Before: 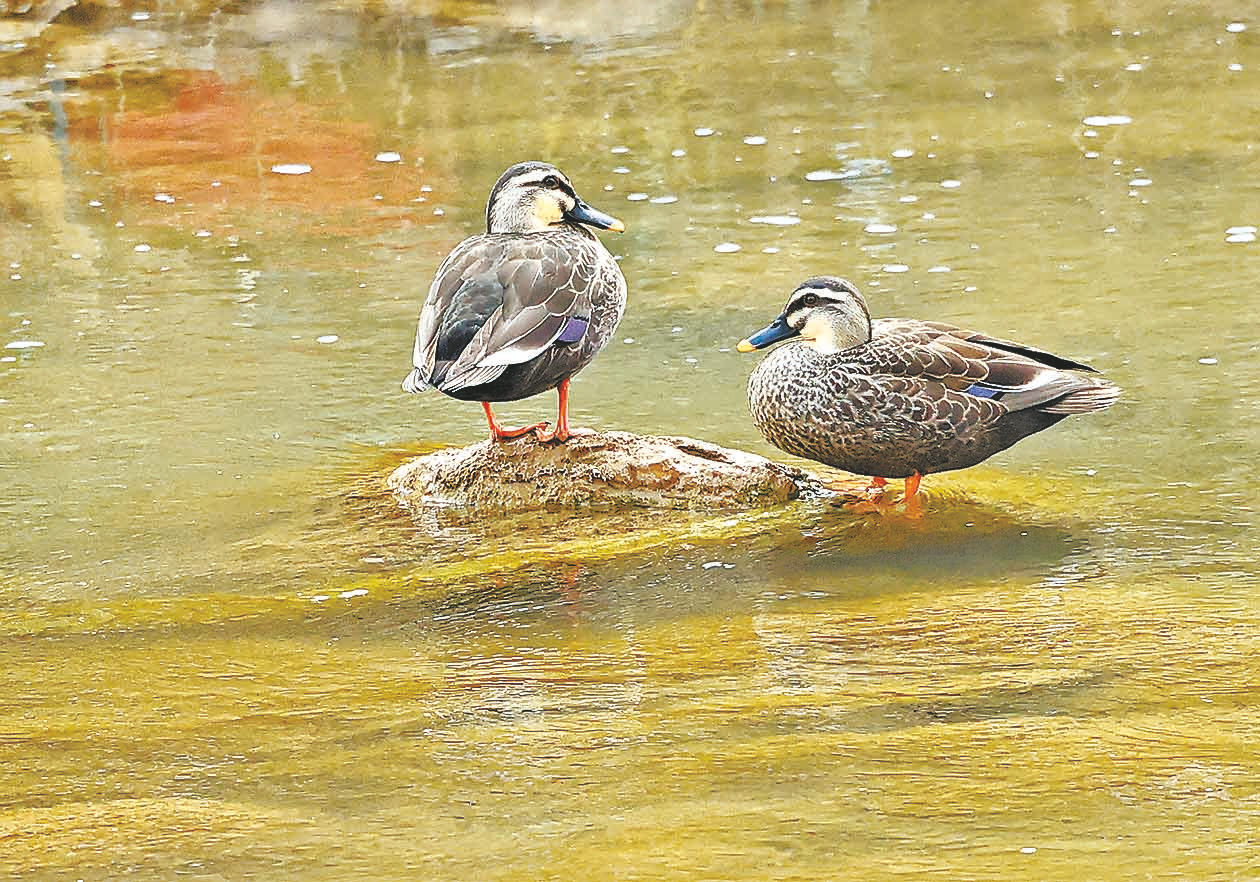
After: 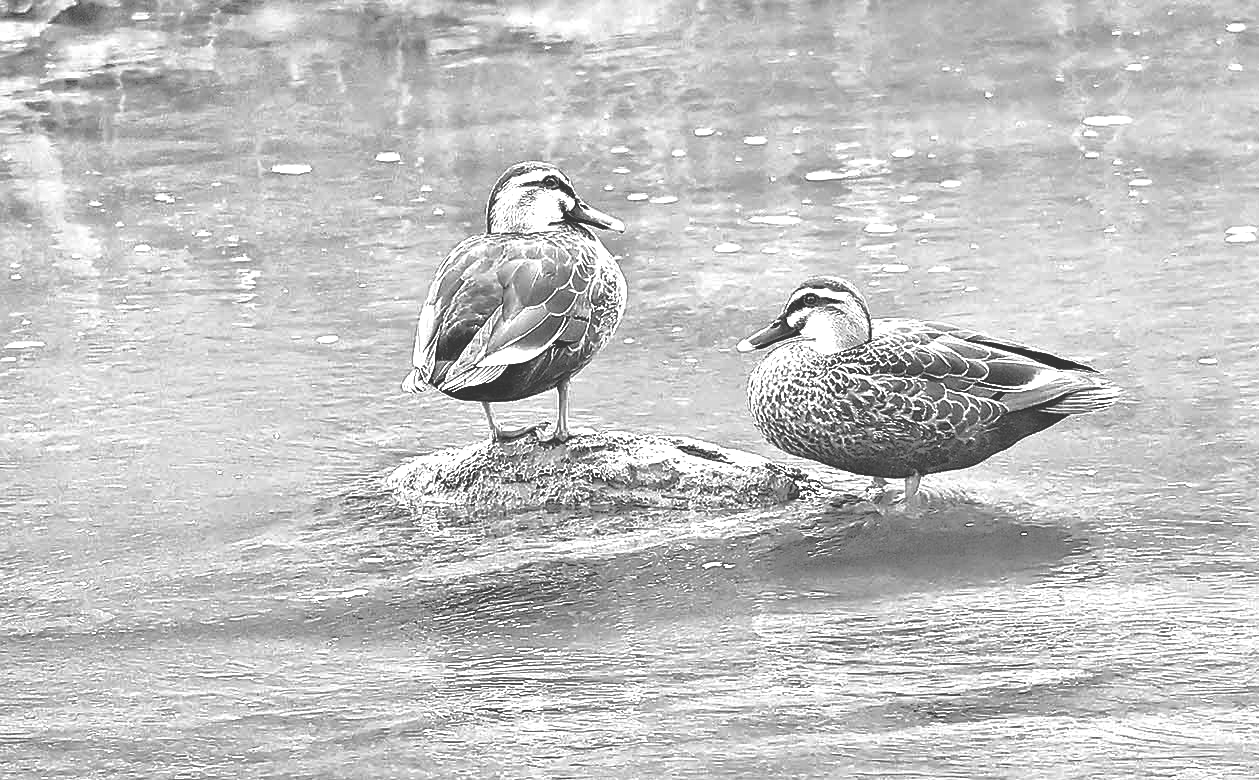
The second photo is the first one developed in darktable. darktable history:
monochrome: a 30.25, b 92.03
color balance rgb: perceptual saturation grading › global saturation 20%, perceptual saturation grading › highlights -50%, perceptual saturation grading › shadows 30%, perceptual brilliance grading › global brilliance 10%, perceptual brilliance grading › shadows 15%
rgb levels: levels [[0.013, 0.434, 0.89], [0, 0.5, 1], [0, 0.5, 1]]
rgb curve: curves: ch0 [(0, 0.186) (0.314, 0.284) (0.576, 0.466) (0.805, 0.691) (0.936, 0.886)]; ch1 [(0, 0.186) (0.314, 0.284) (0.581, 0.534) (0.771, 0.746) (0.936, 0.958)]; ch2 [(0, 0.216) (0.275, 0.39) (1, 1)], mode RGB, independent channels, compensate middle gray true, preserve colors none
crop and rotate: top 0%, bottom 11.49%
